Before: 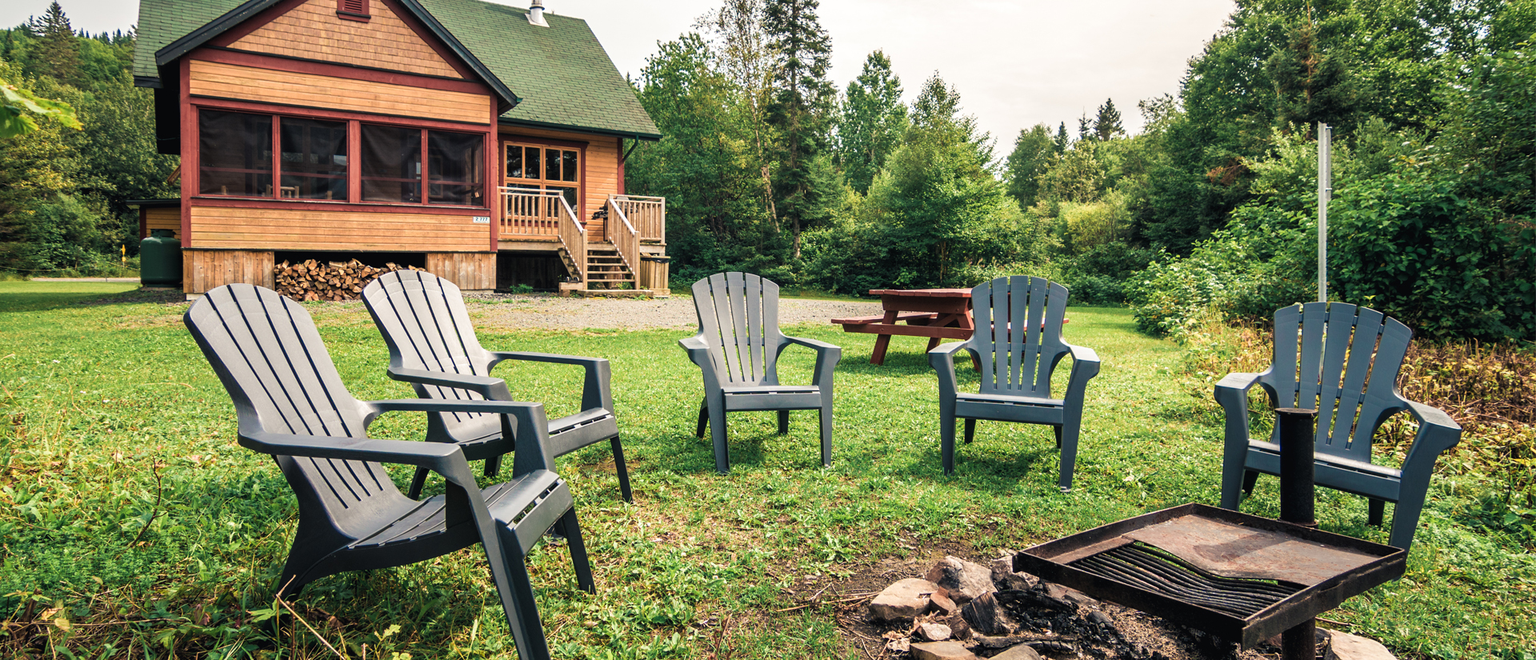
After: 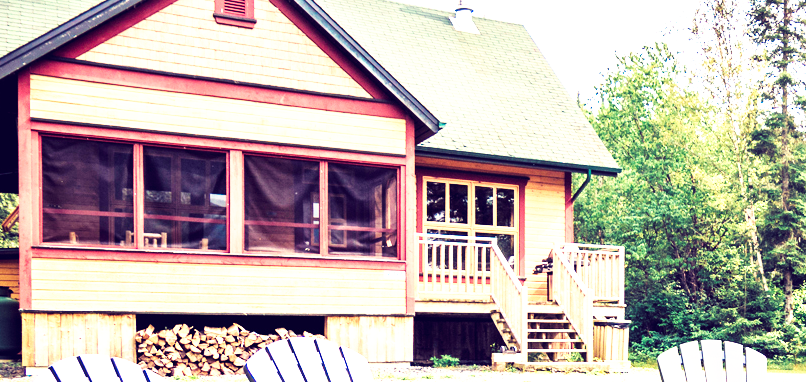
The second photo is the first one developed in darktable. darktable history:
exposure: black level correction 0.001, exposure 1.116 EV, compensate highlight preservation false
crop and rotate: left 10.817%, top 0.062%, right 47.194%, bottom 53.626%
base curve: curves: ch0 [(0, 0) (0.007, 0.004) (0.027, 0.03) (0.046, 0.07) (0.207, 0.54) (0.442, 0.872) (0.673, 0.972) (1, 1)], preserve colors none
color balance: lift [1.001, 0.997, 0.99, 1.01], gamma [1.007, 1, 0.975, 1.025], gain [1, 1.065, 1.052, 0.935], contrast 13.25%
